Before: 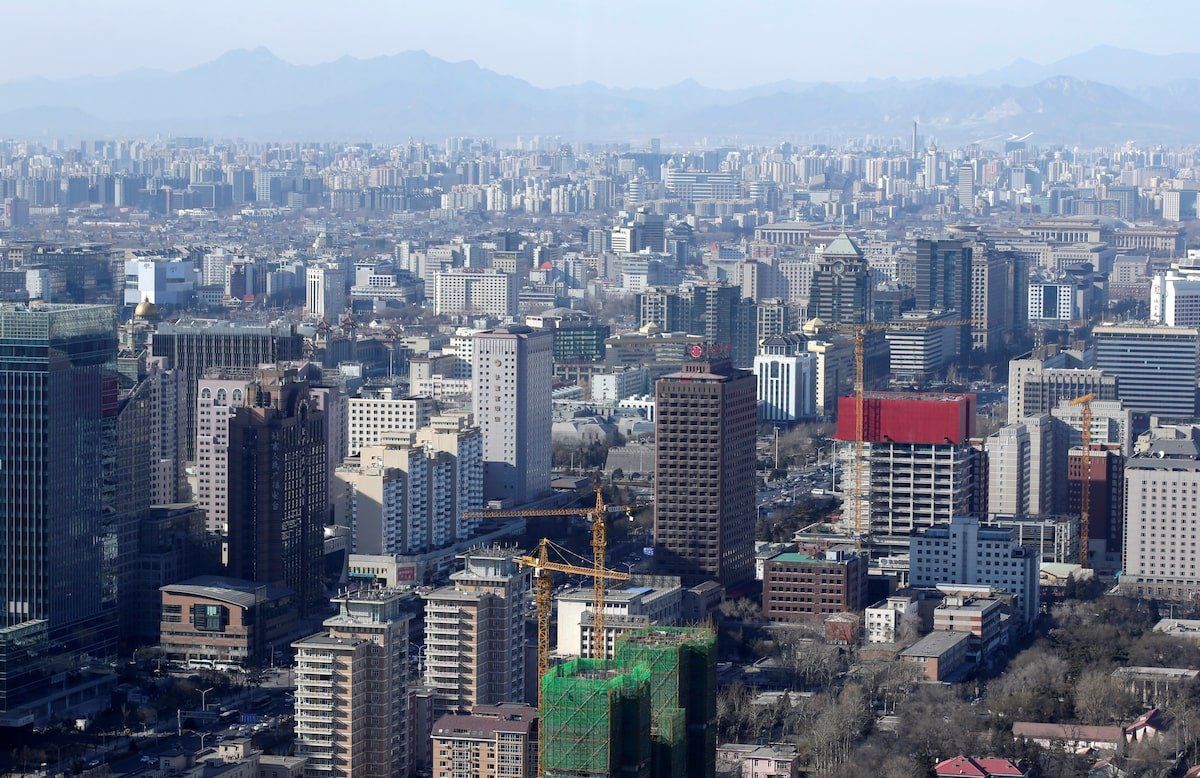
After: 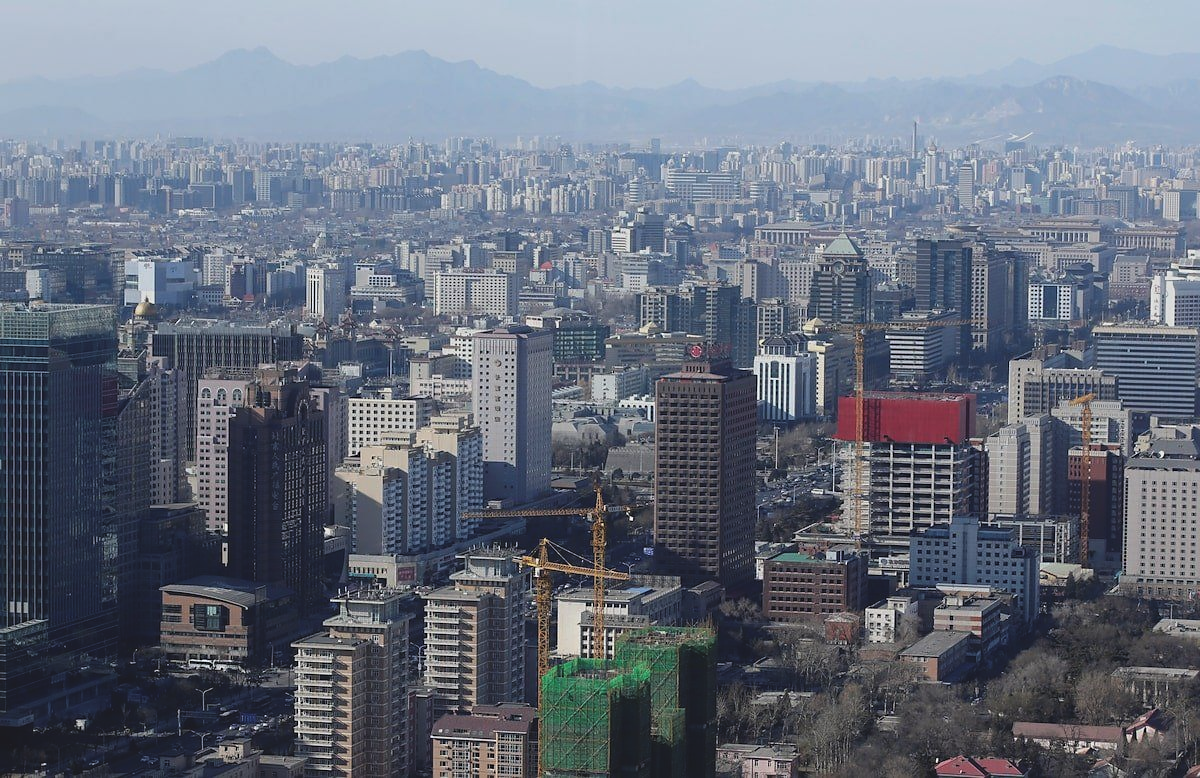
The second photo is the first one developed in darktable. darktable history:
exposure: black level correction -0.015, exposure -0.5 EV, compensate highlight preservation false
sharpen: radius 1.458, amount 0.398, threshold 1.271
